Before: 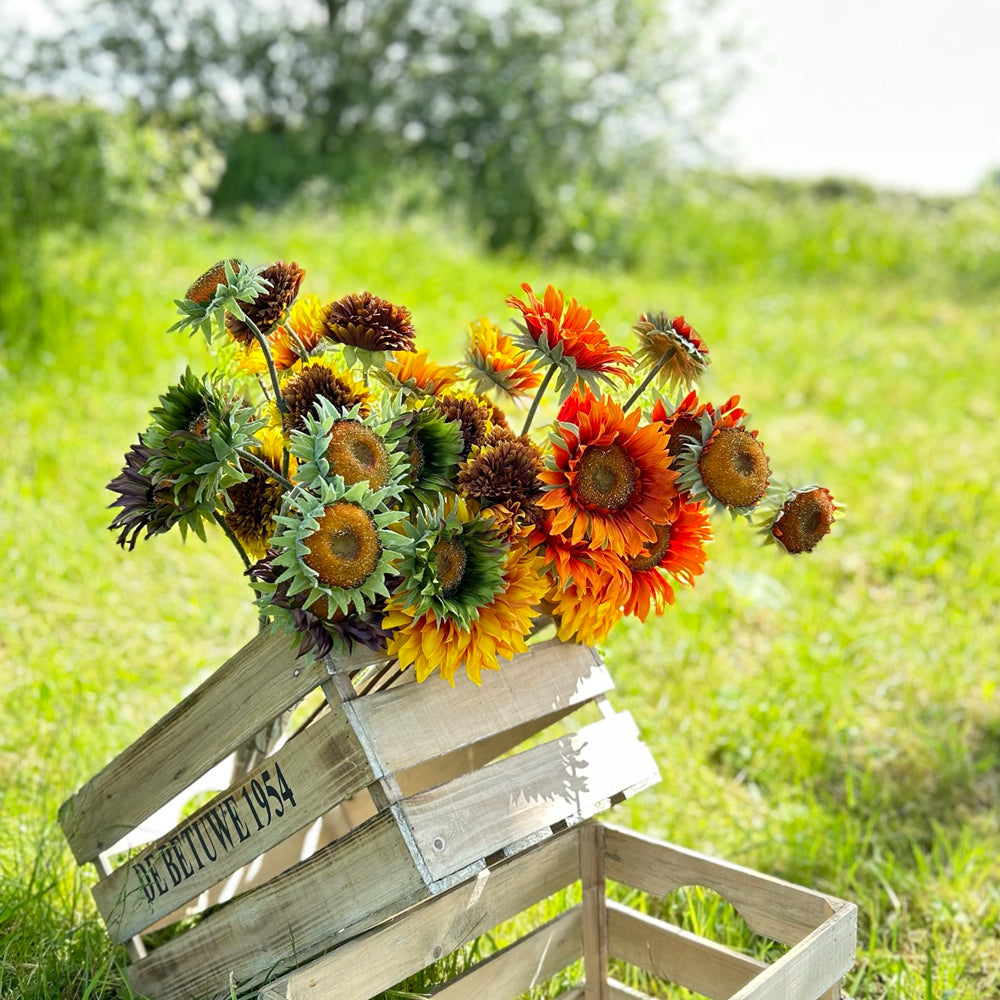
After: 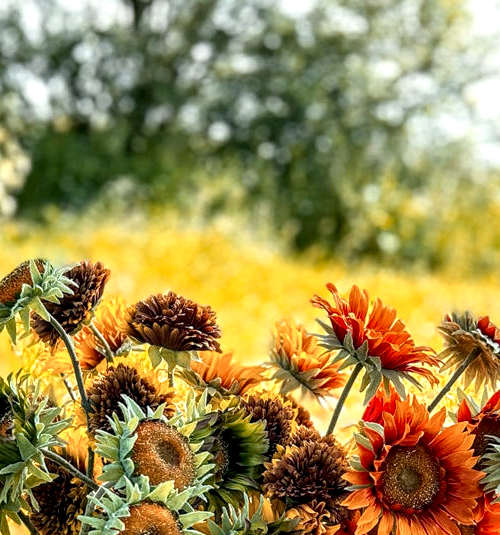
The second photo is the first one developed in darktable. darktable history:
color zones: curves: ch2 [(0, 0.5) (0.143, 0.5) (0.286, 0.416) (0.429, 0.5) (0.571, 0.5) (0.714, 0.5) (0.857, 0.5) (1, 0.5)]
local contrast: detail 160%
crop: left 19.556%, right 30.401%, bottom 46.458%
